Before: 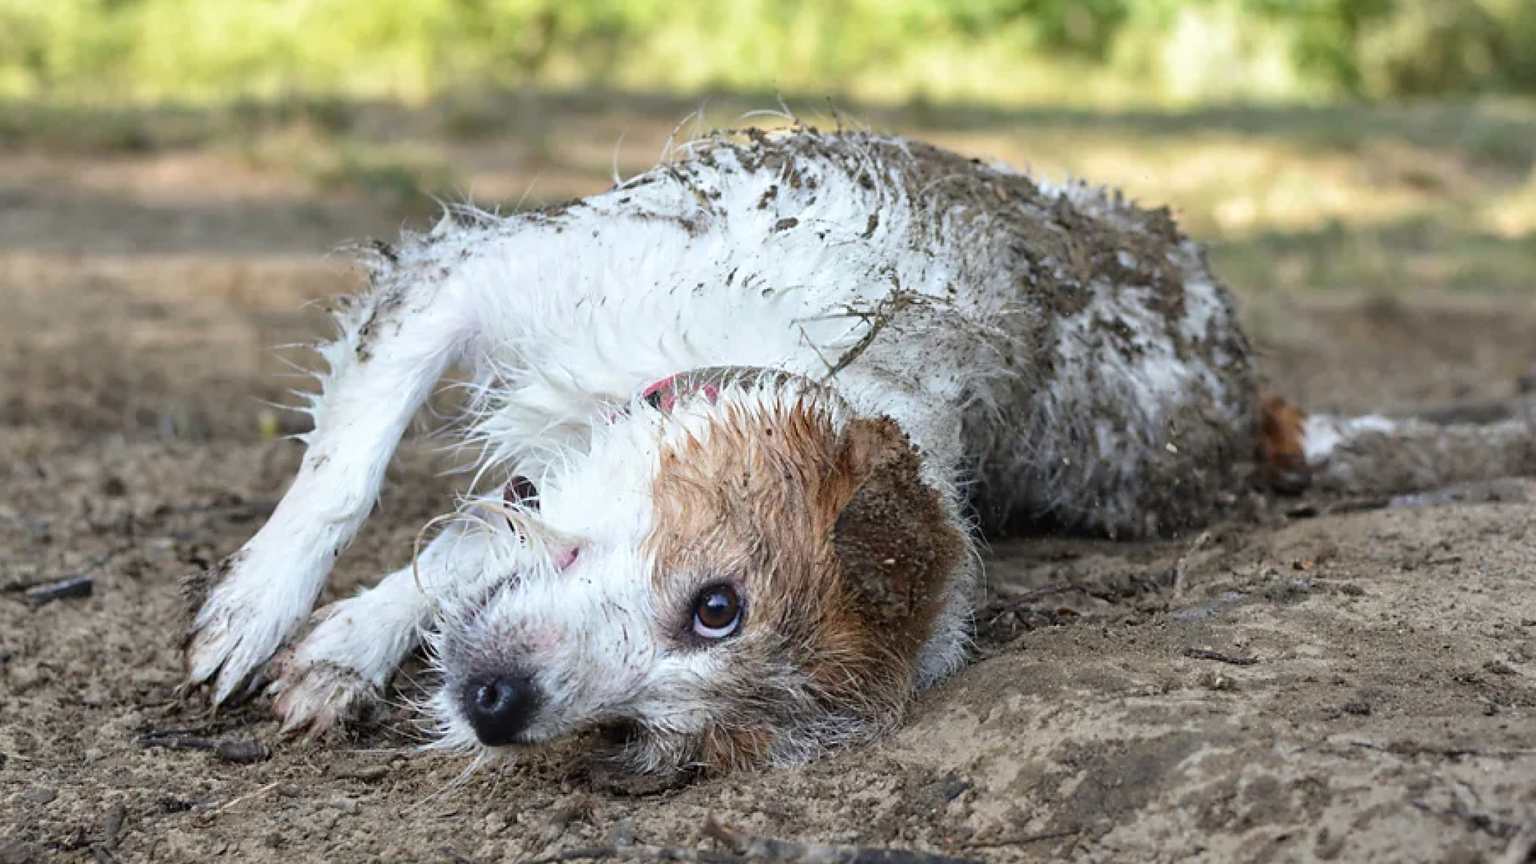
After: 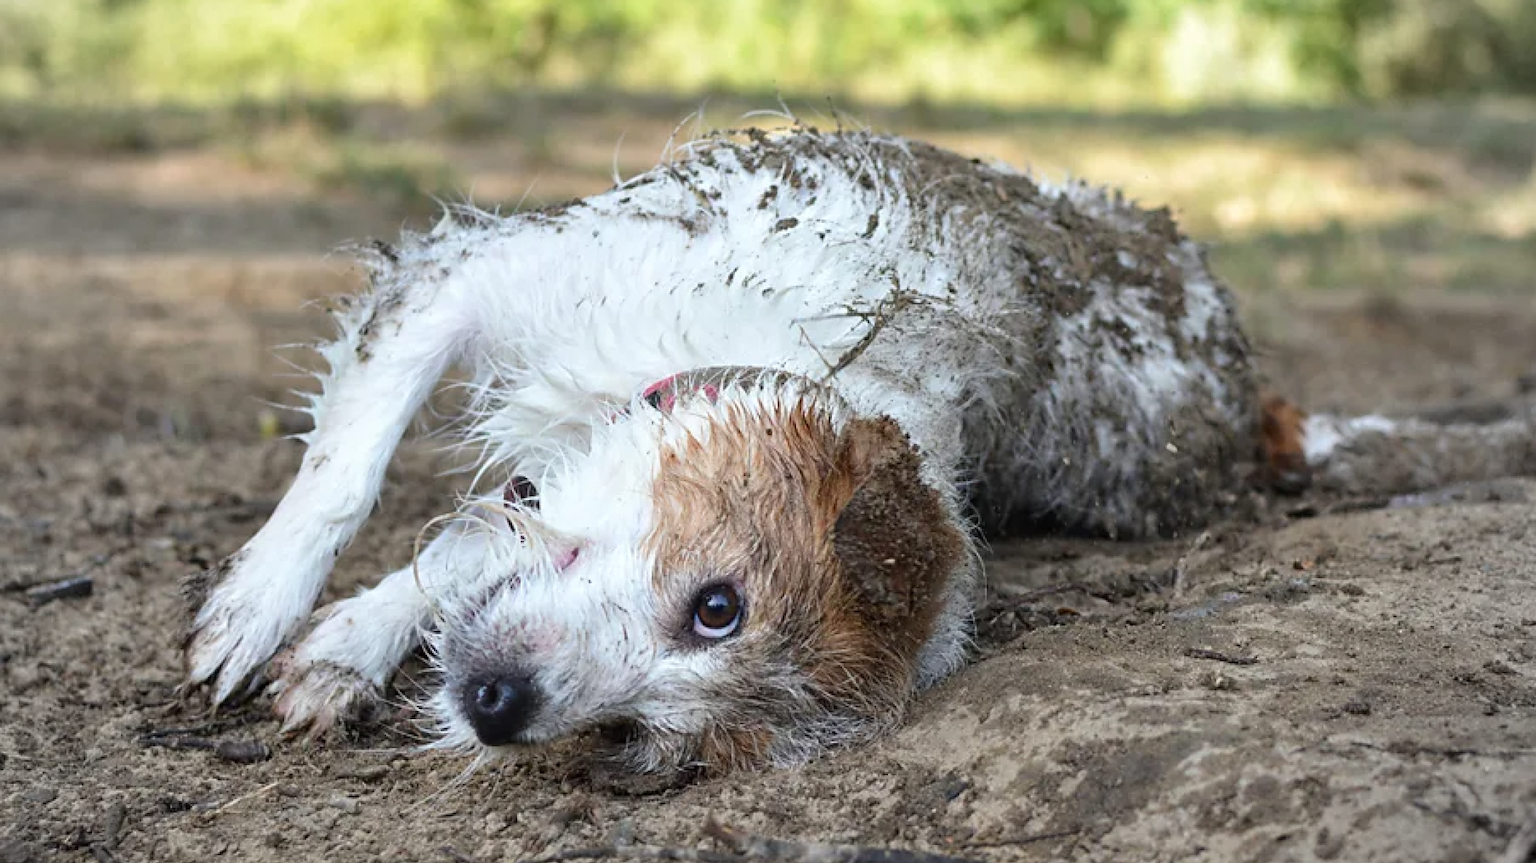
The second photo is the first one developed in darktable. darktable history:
vignetting: brightness -0.215
